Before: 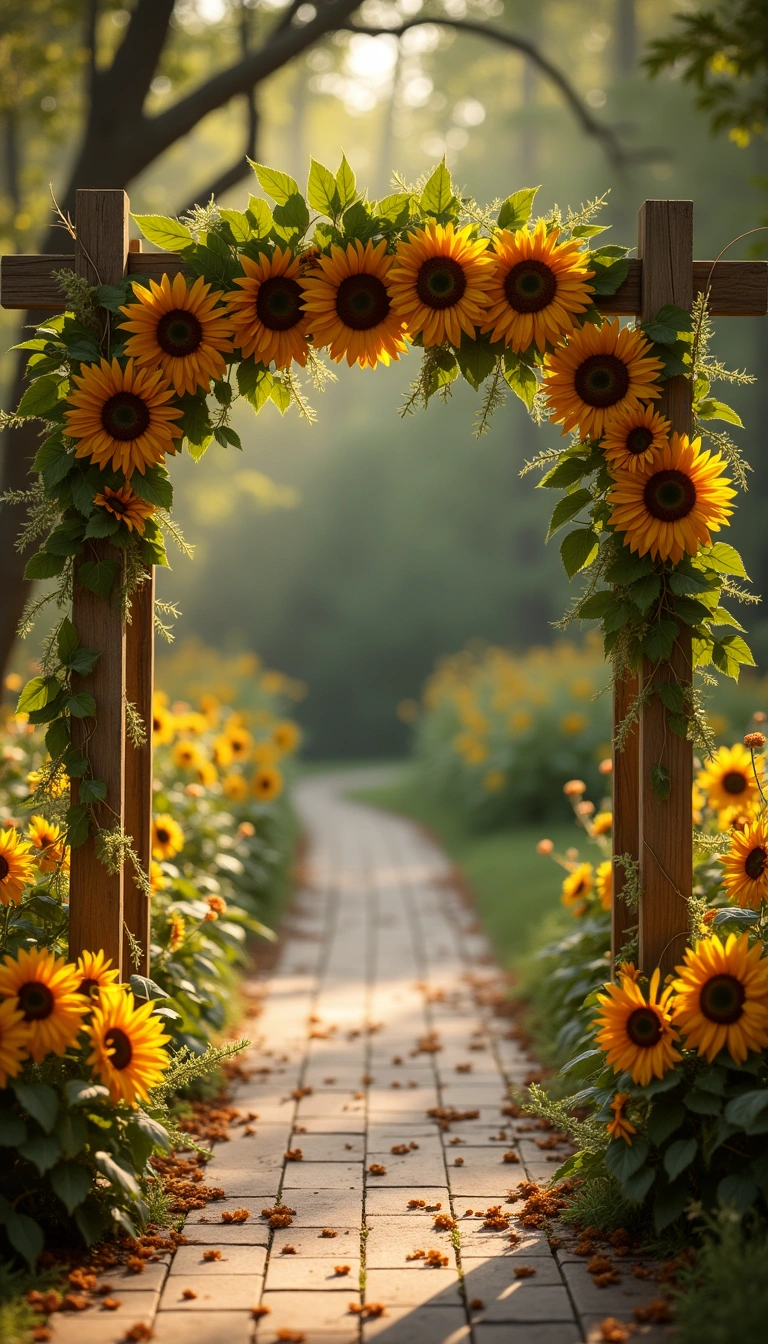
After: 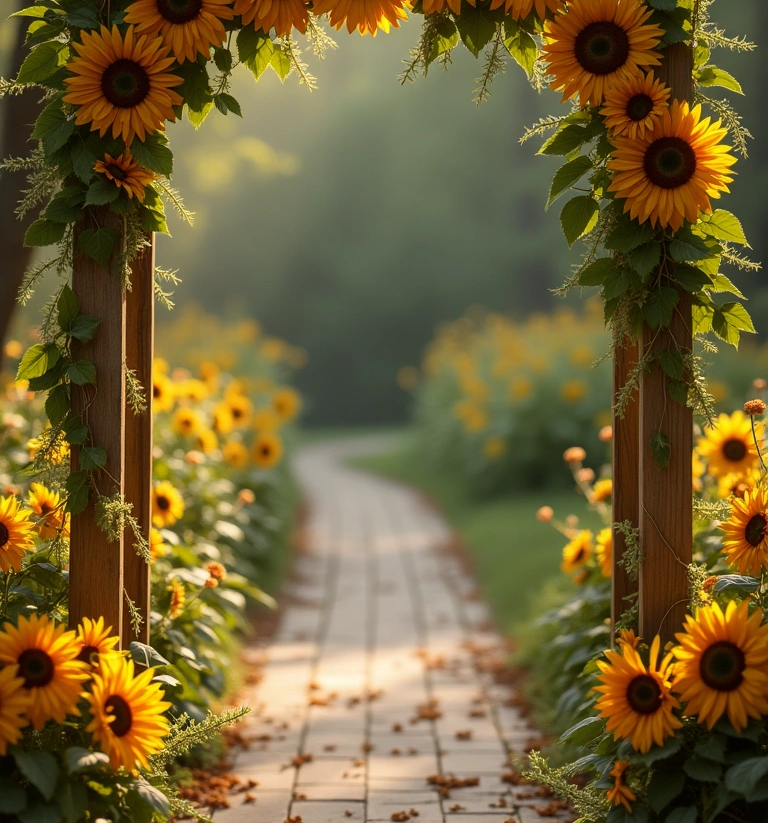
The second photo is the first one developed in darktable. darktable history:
crop and rotate: top 24.81%, bottom 13.927%
